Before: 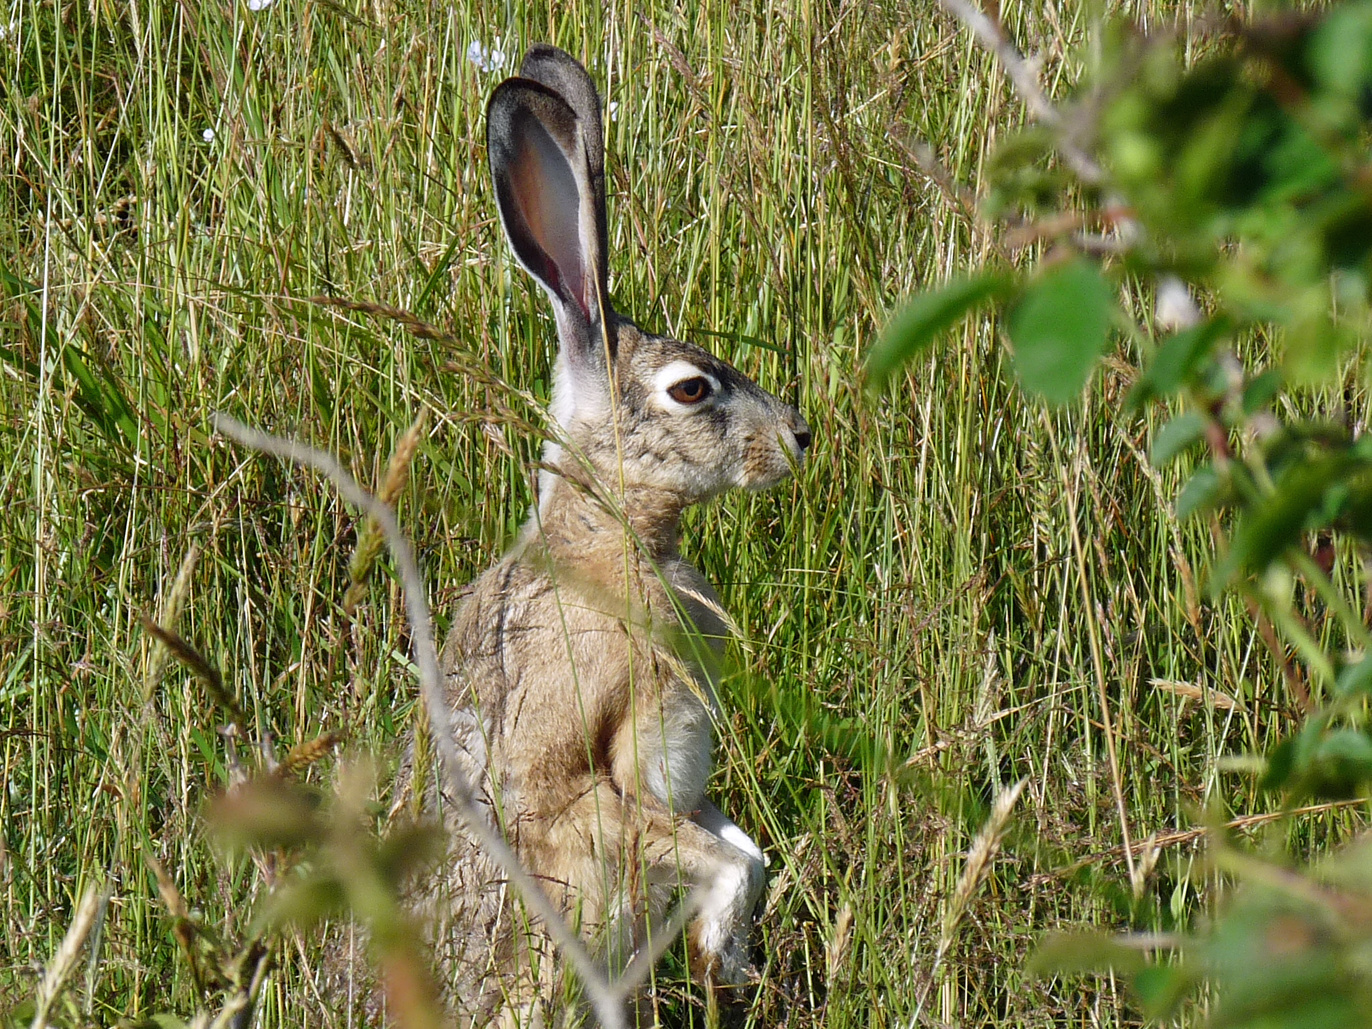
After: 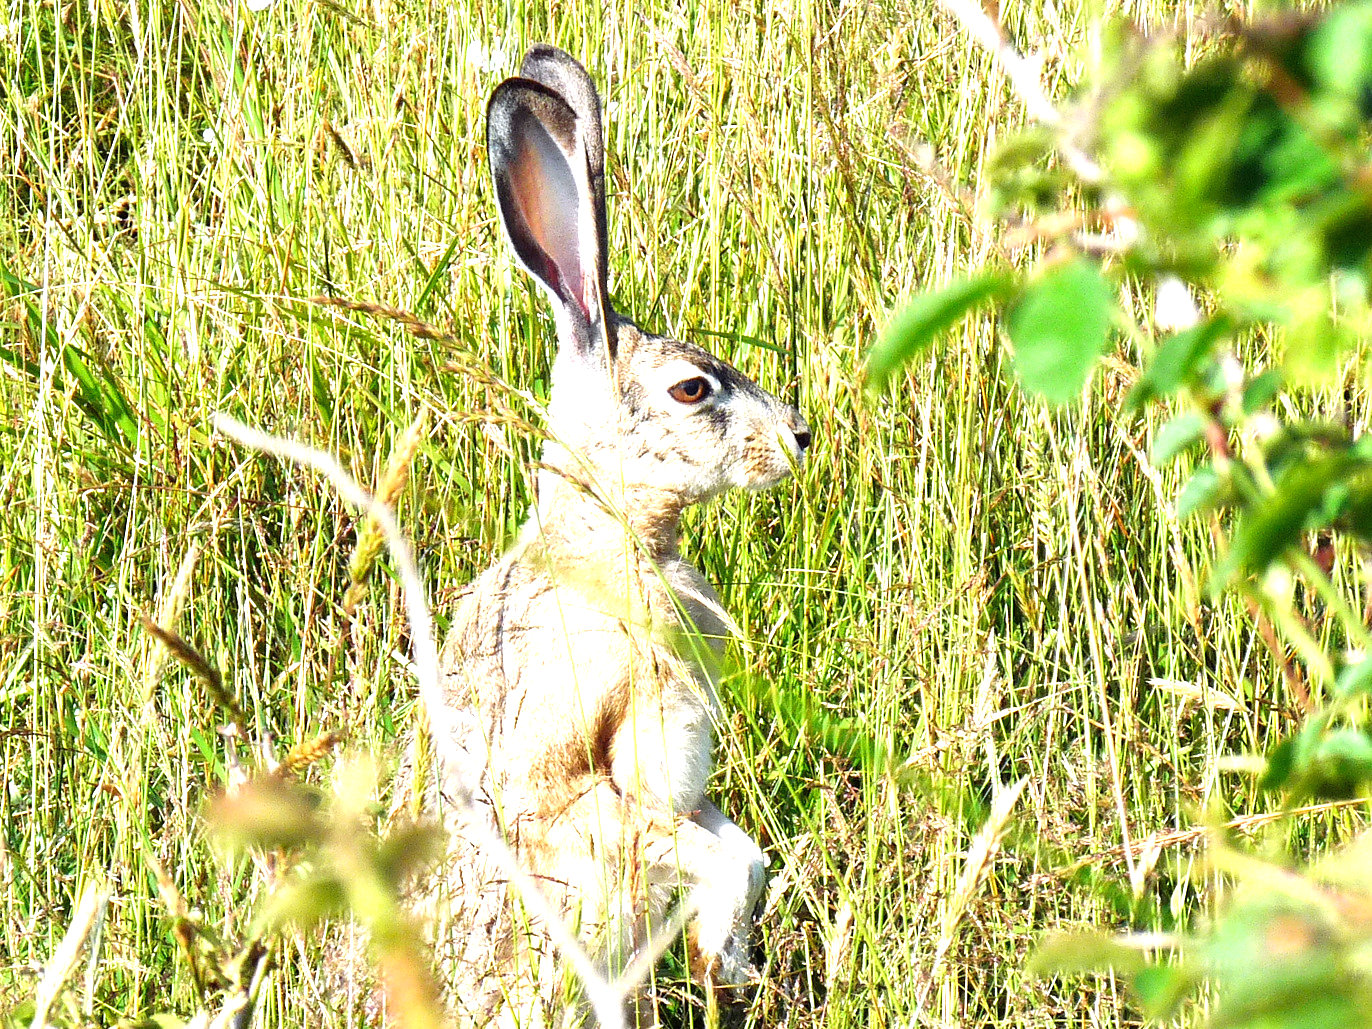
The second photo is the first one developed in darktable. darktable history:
exposure: black level correction 0, exposure 1.917 EV, compensate exposure bias true, compensate highlight preservation false
